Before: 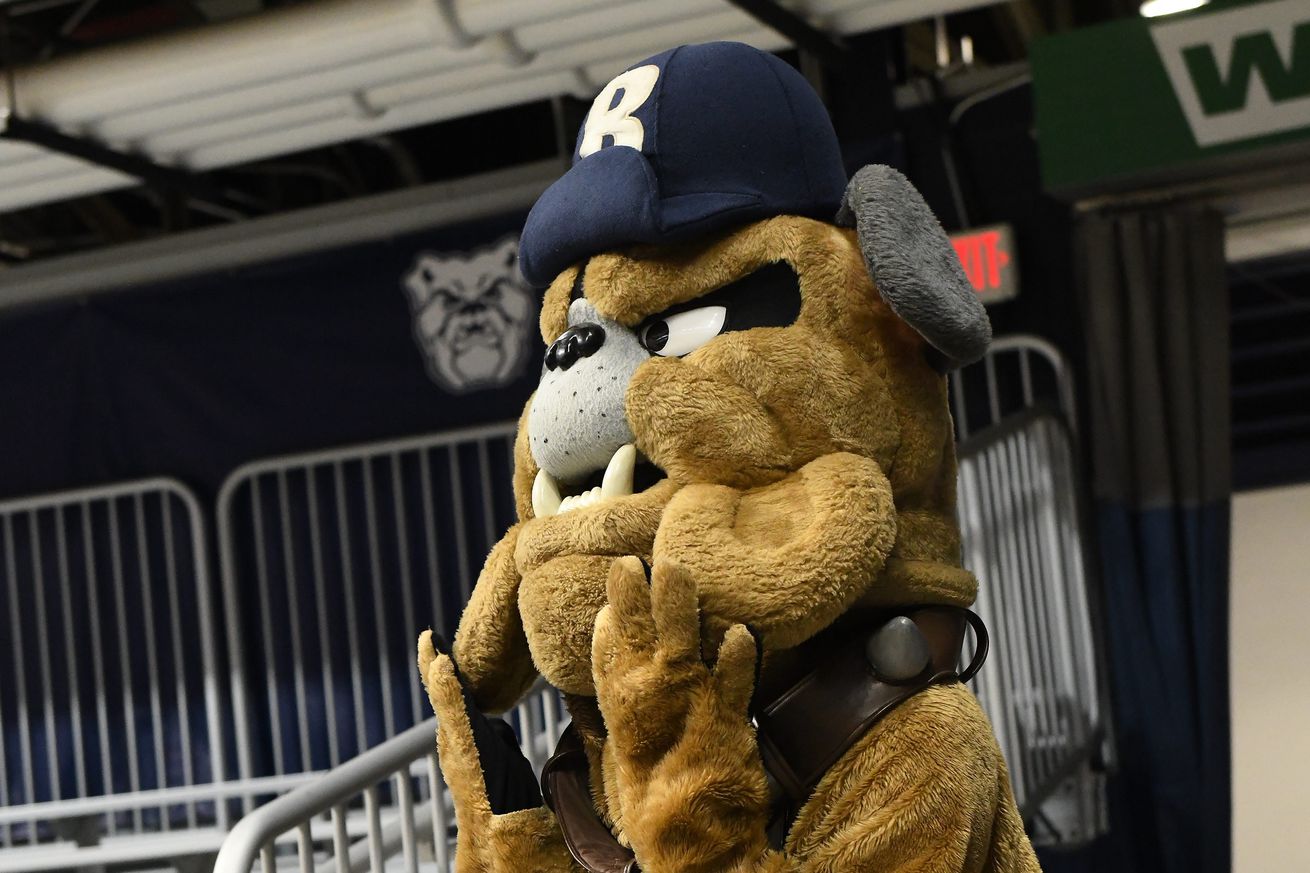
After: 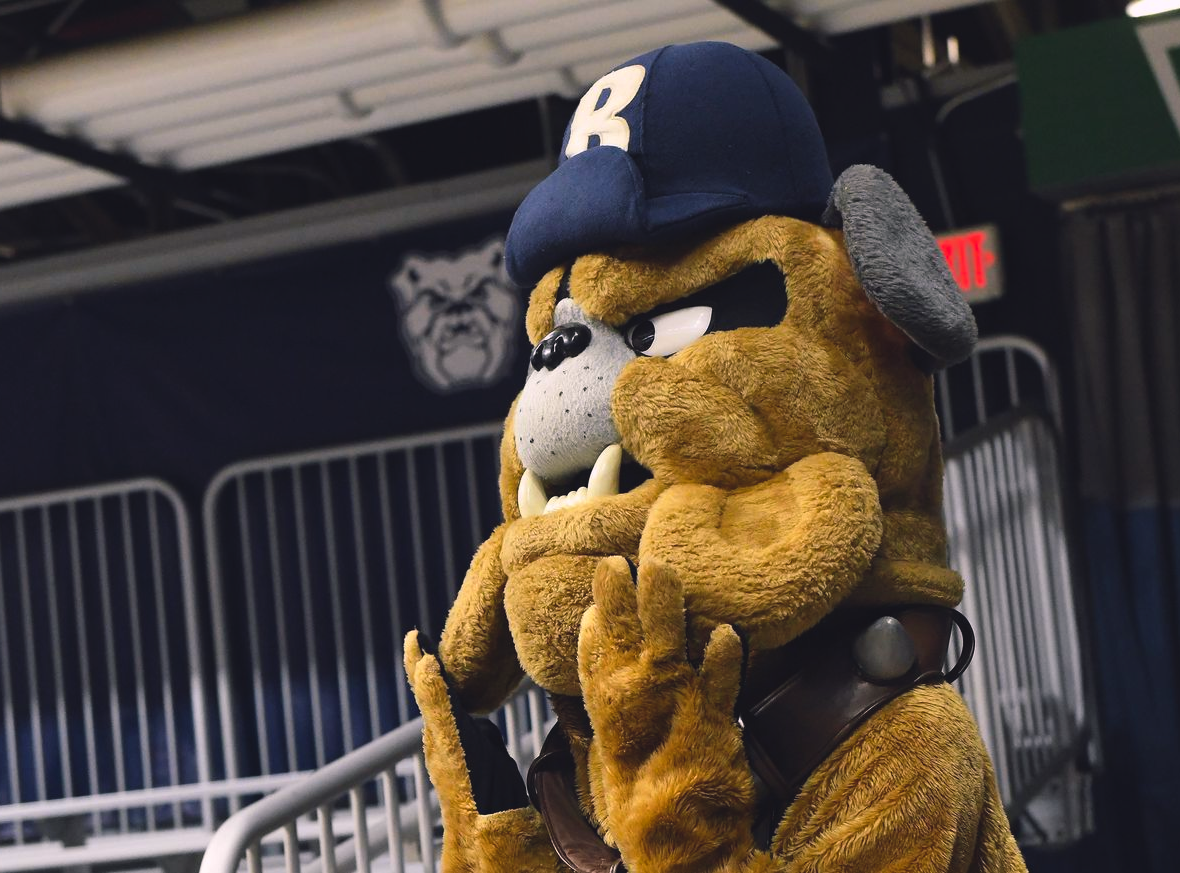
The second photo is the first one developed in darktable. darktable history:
crop and rotate: left 1.088%, right 8.807%
exposure: black level correction -0.015, exposure -0.125 EV, compensate highlight preservation false
color balance rgb: shadows lift › chroma 2%, shadows lift › hue 217.2°, power › chroma 0.25%, power › hue 60°, highlights gain › chroma 1.5%, highlights gain › hue 309.6°, global offset › luminance -0.5%, perceptual saturation grading › global saturation 15%, global vibrance 20%
contrast brightness saturation: contrast 0.05, brightness 0.06, saturation 0.01
color balance: gamma [0.9, 0.988, 0.975, 1.025], gain [1.05, 1, 1, 1]
